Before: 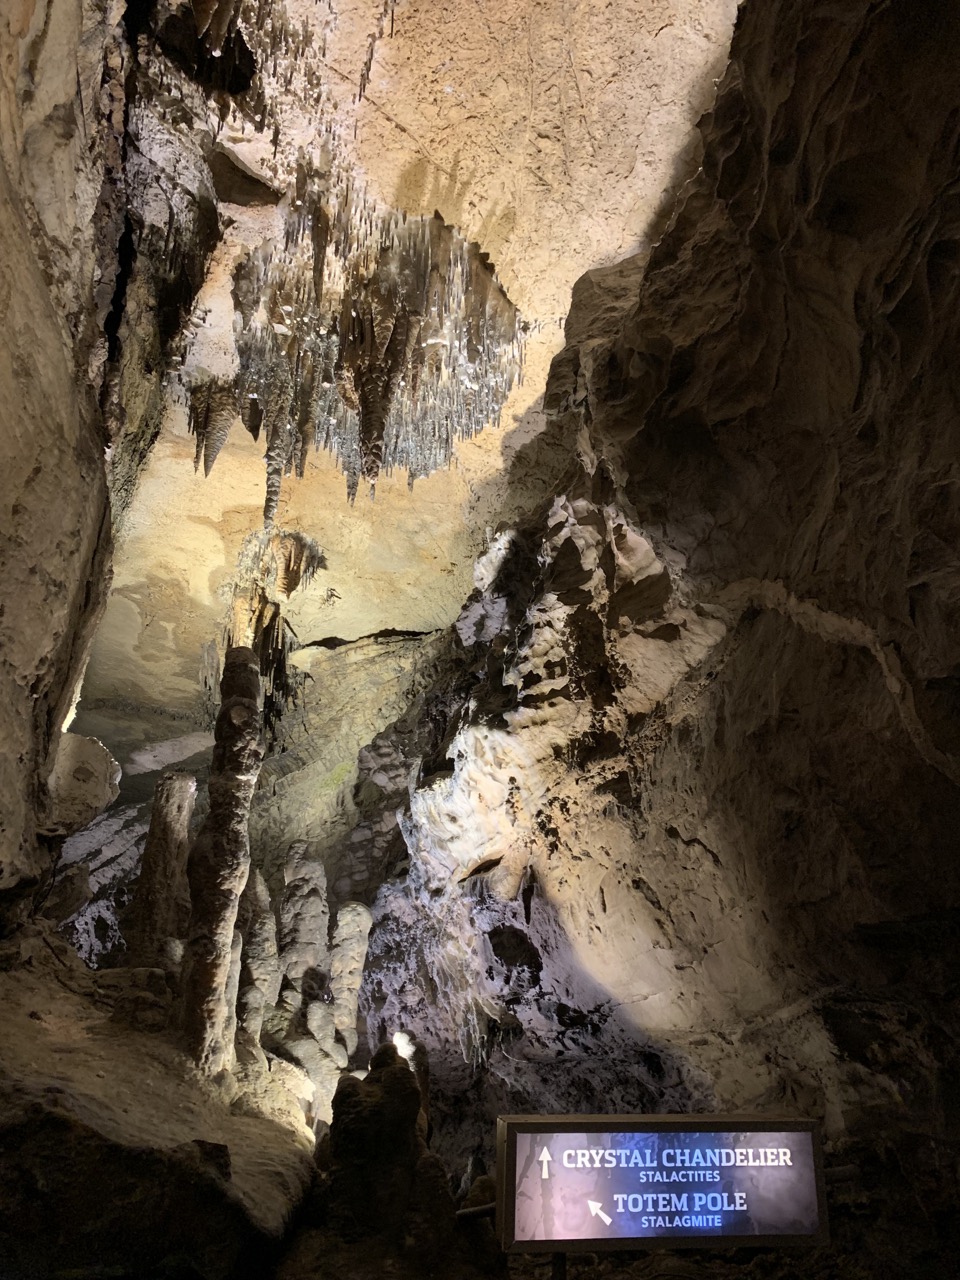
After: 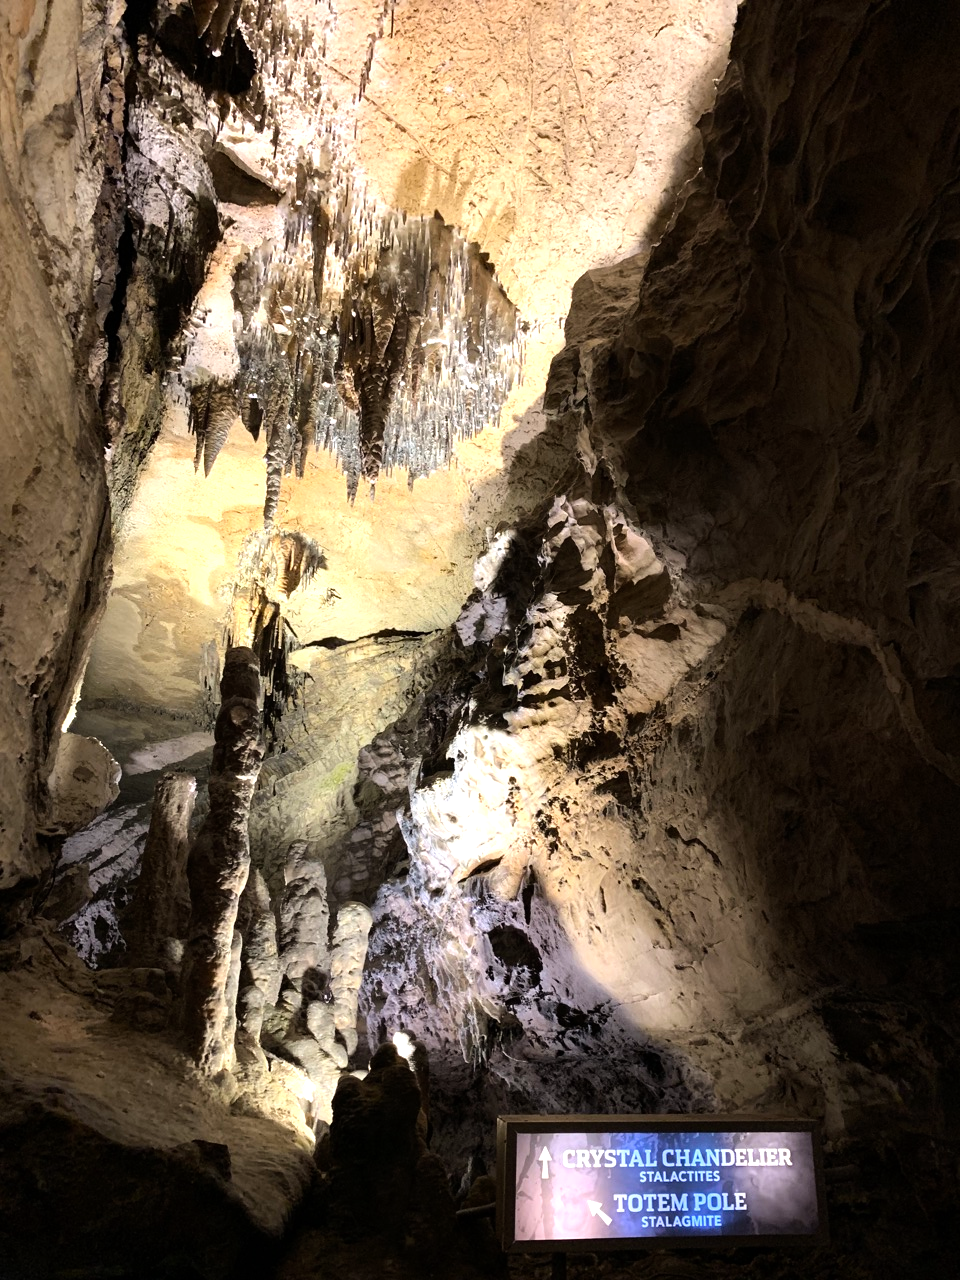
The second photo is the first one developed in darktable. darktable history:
tone equalizer: -8 EV -0.743 EV, -7 EV -0.694 EV, -6 EV -0.582 EV, -5 EV -0.382 EV, -3 EV 0.373 EV, -2 EV 0.6 EV, -1 EV 0.684 EV, +0 EV 0.726 EV, mask exposure compensation -0.491 EV
